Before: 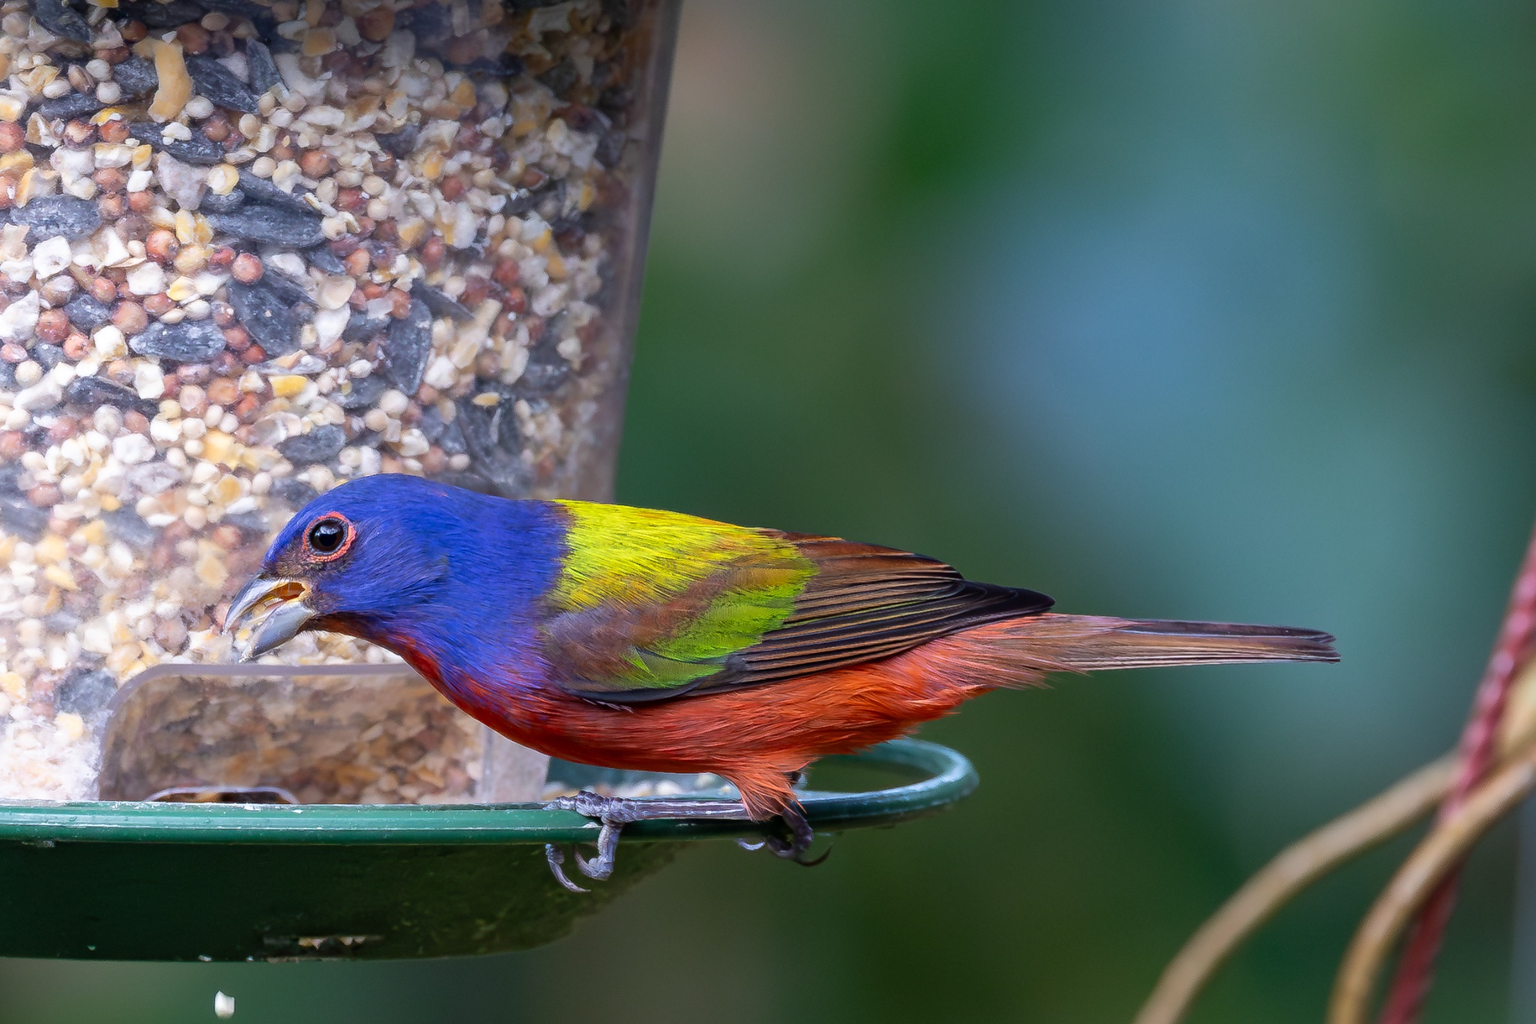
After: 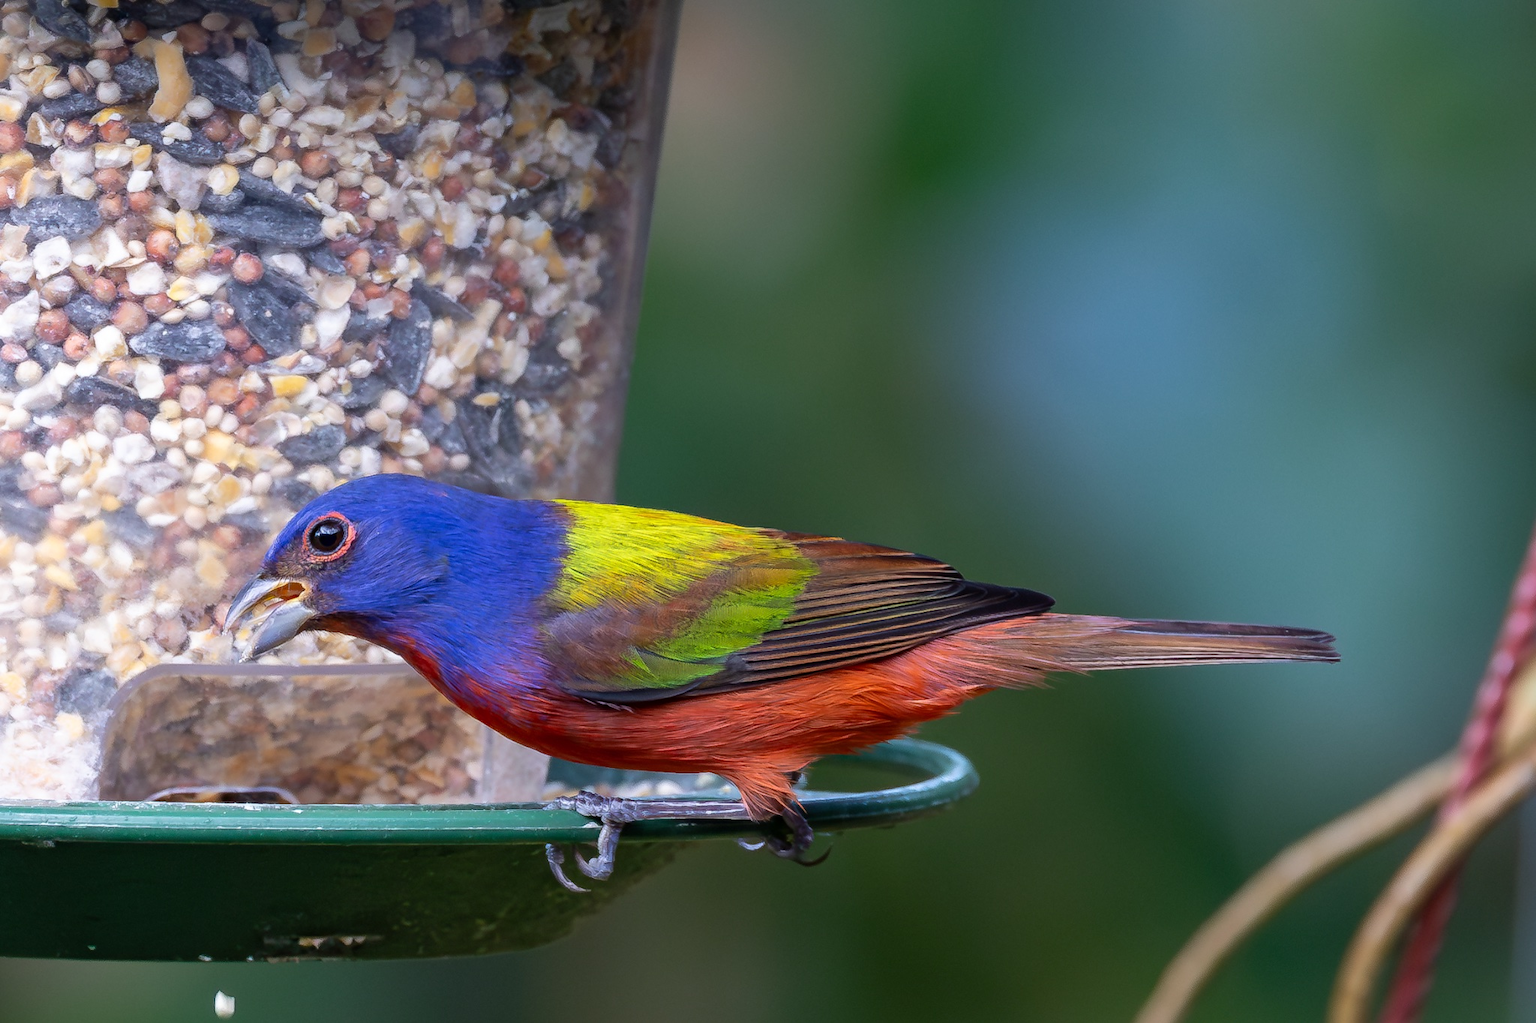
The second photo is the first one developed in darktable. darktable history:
levels: mode automatic, levels [0.044, 0.475, 0.791]
